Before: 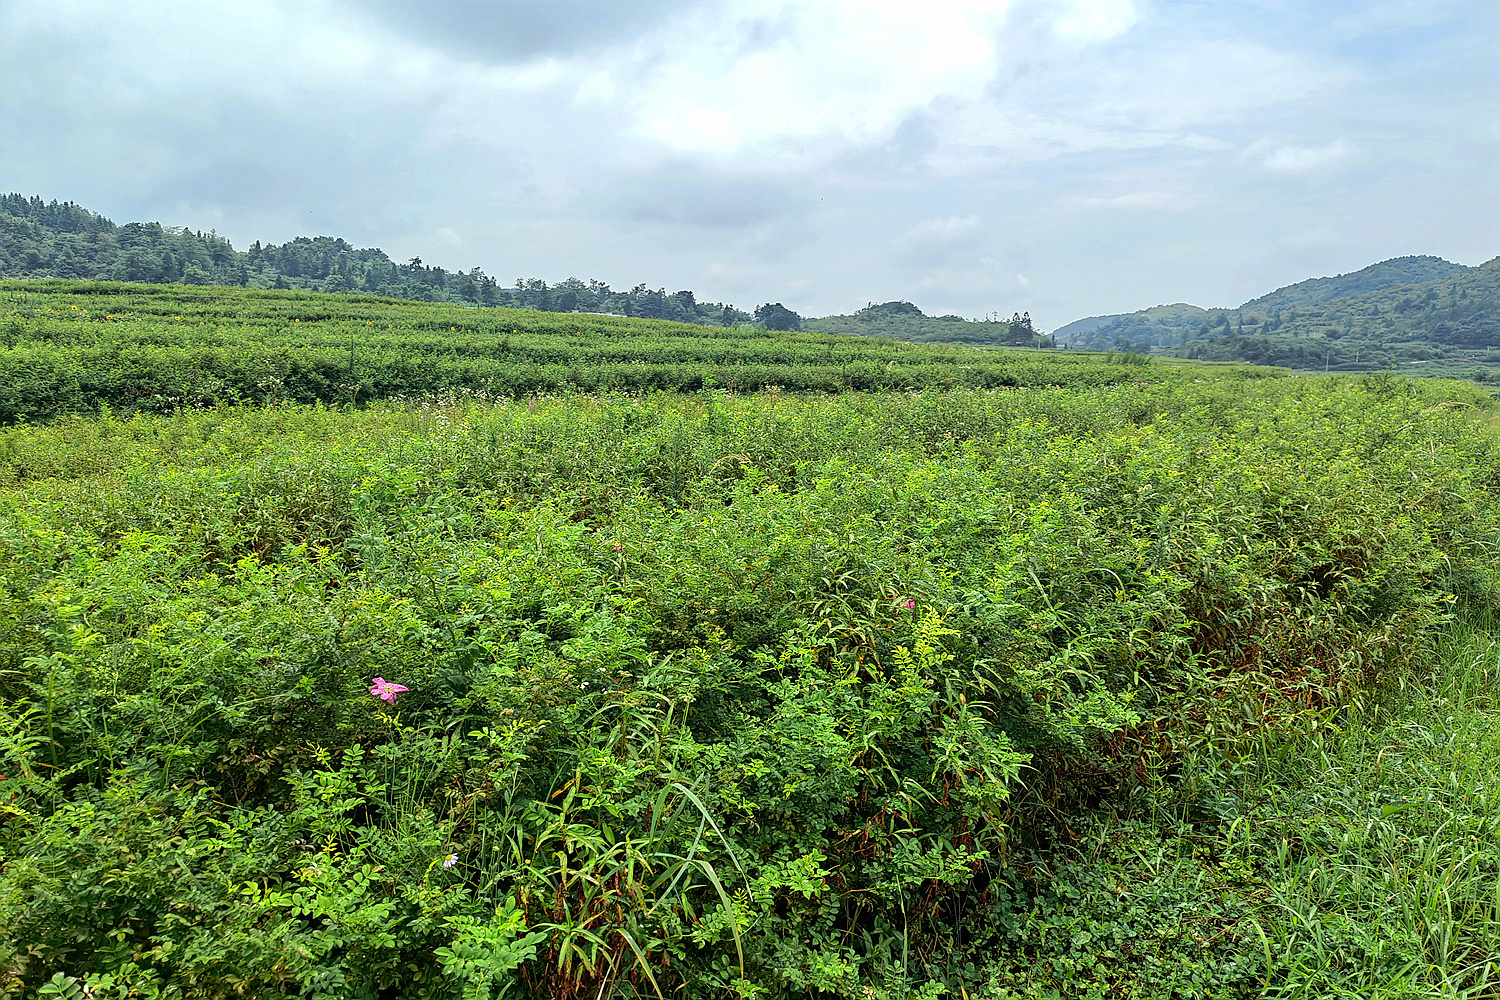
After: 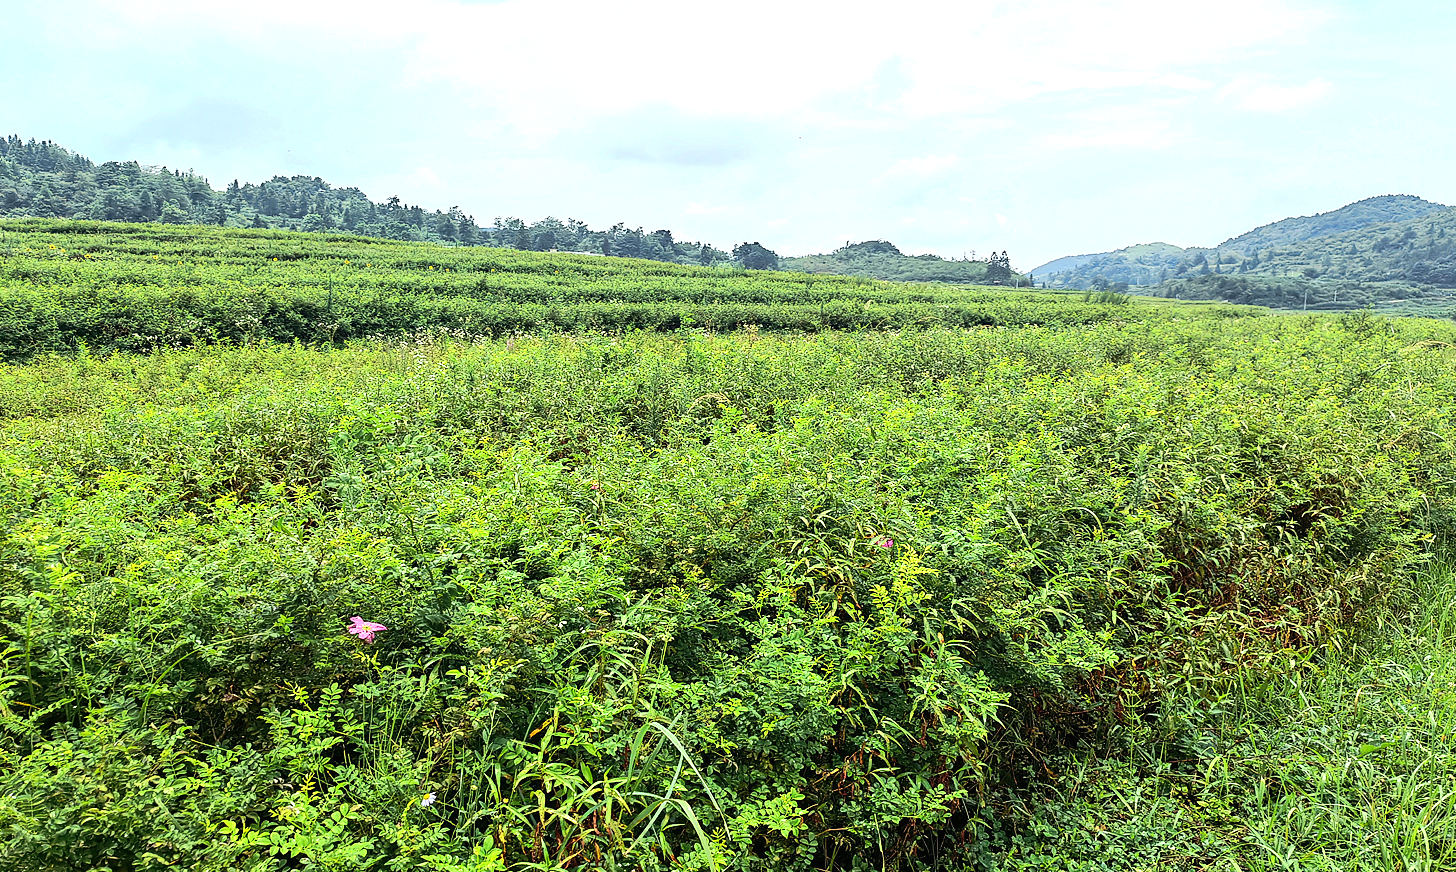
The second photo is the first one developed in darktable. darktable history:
tone curve: curves: ch0 [(0.016, 0.011) (0.204, 0.146) (0.515, 0.476) (0.78, 0.795) (1, 0.981)], color space Lab, linked channels, preserve colors none
crop: left 1.507%, top 6.147%, right 1.379%, bottom 6.637%
exposure: black level correction 0, exposure 0.7 EV, compensate exposure bias true, compensate highlight preservation false
